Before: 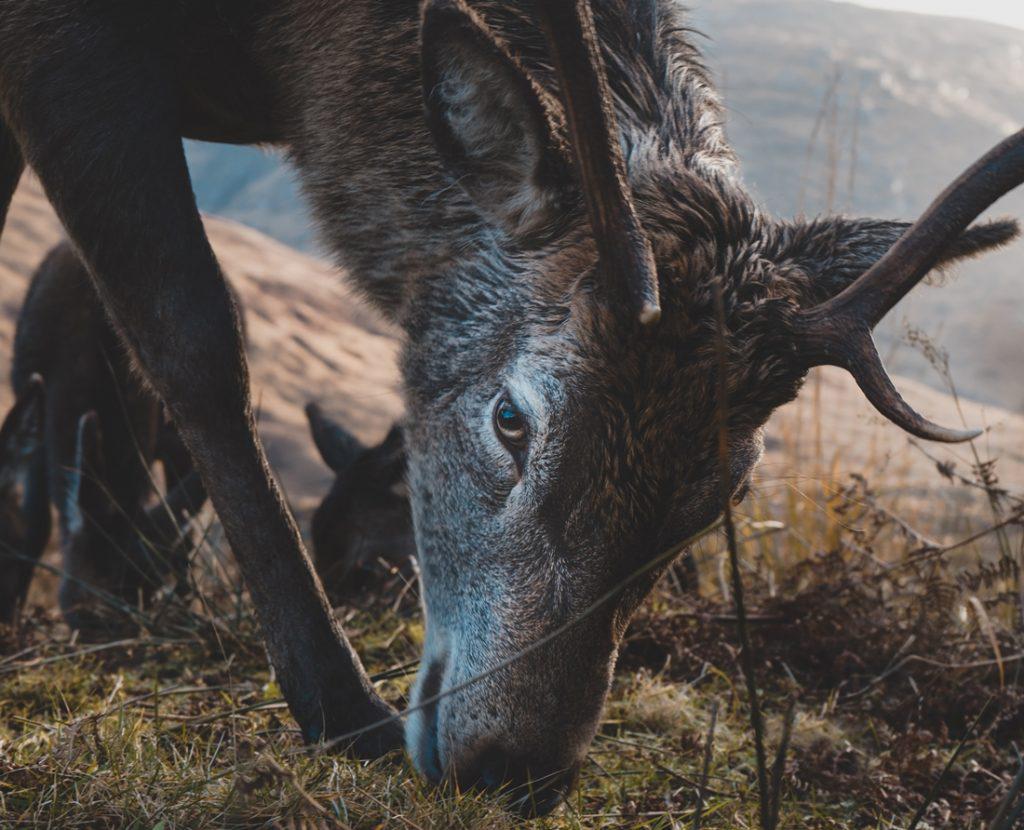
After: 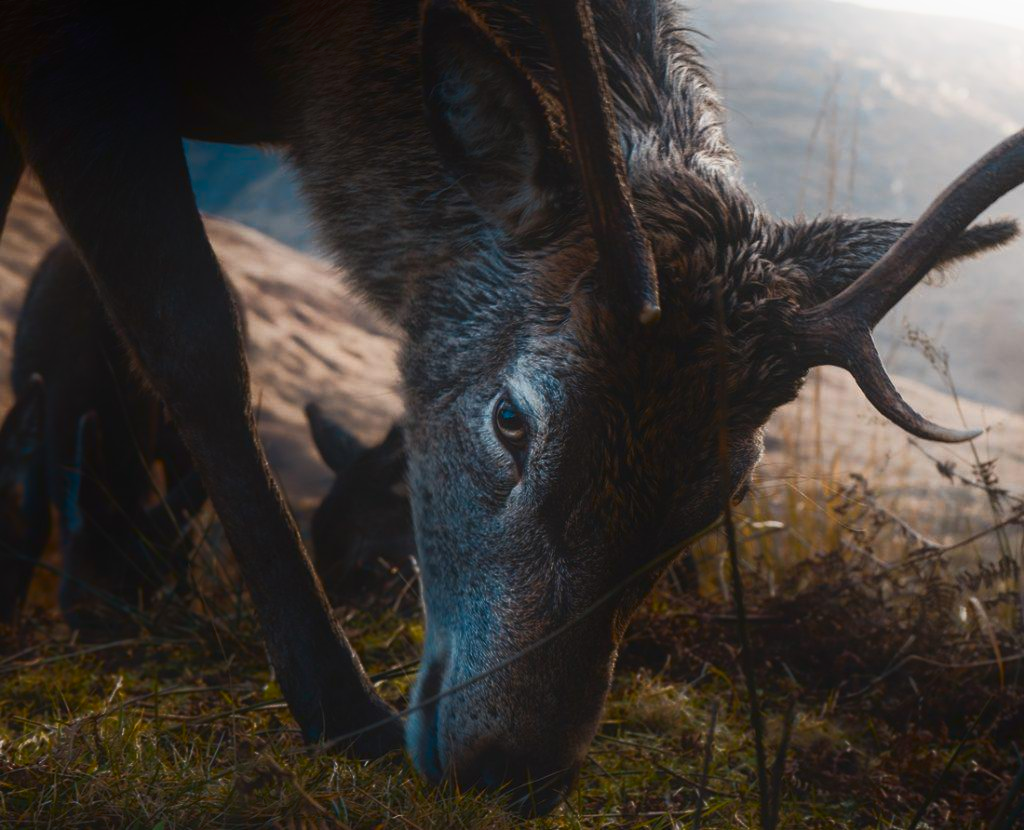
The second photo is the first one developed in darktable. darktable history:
shadows and highlights: shadows -89.17, highlights 89.41, soften with gaussian
